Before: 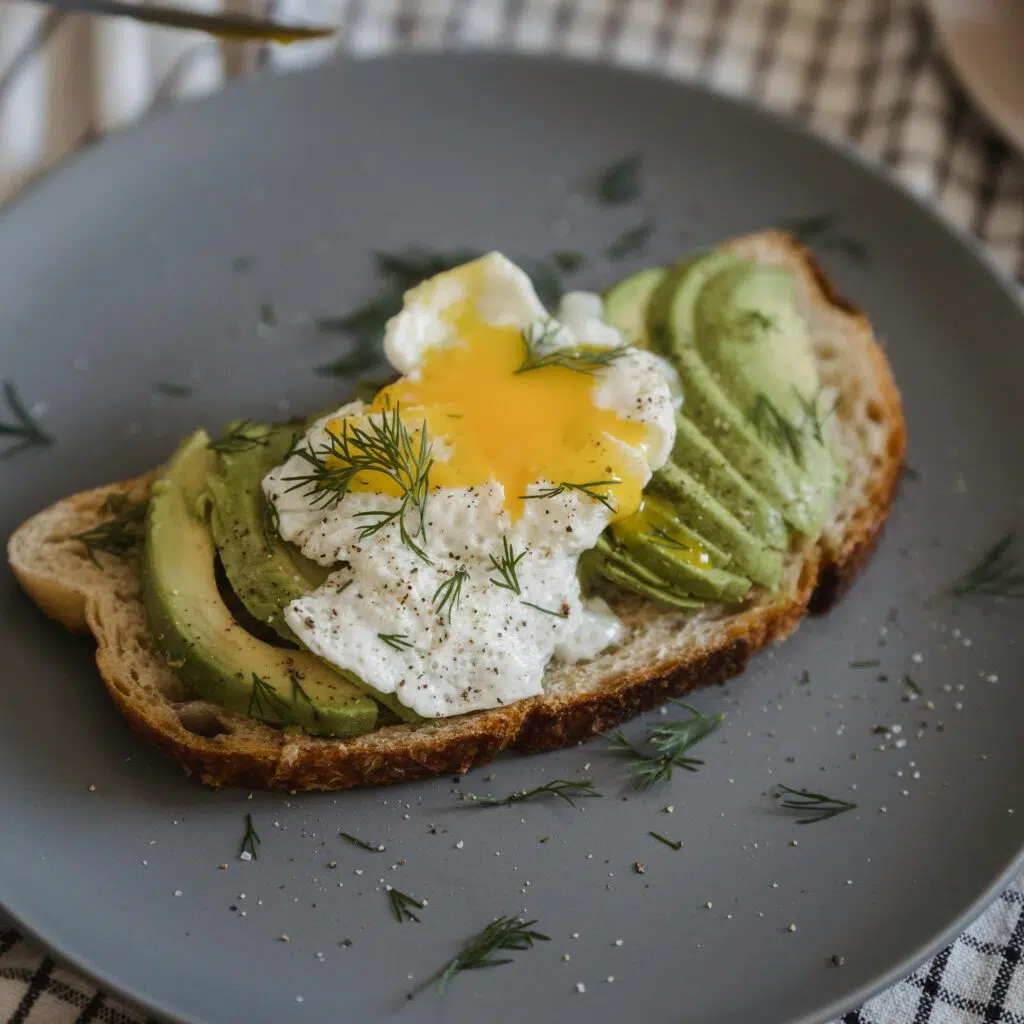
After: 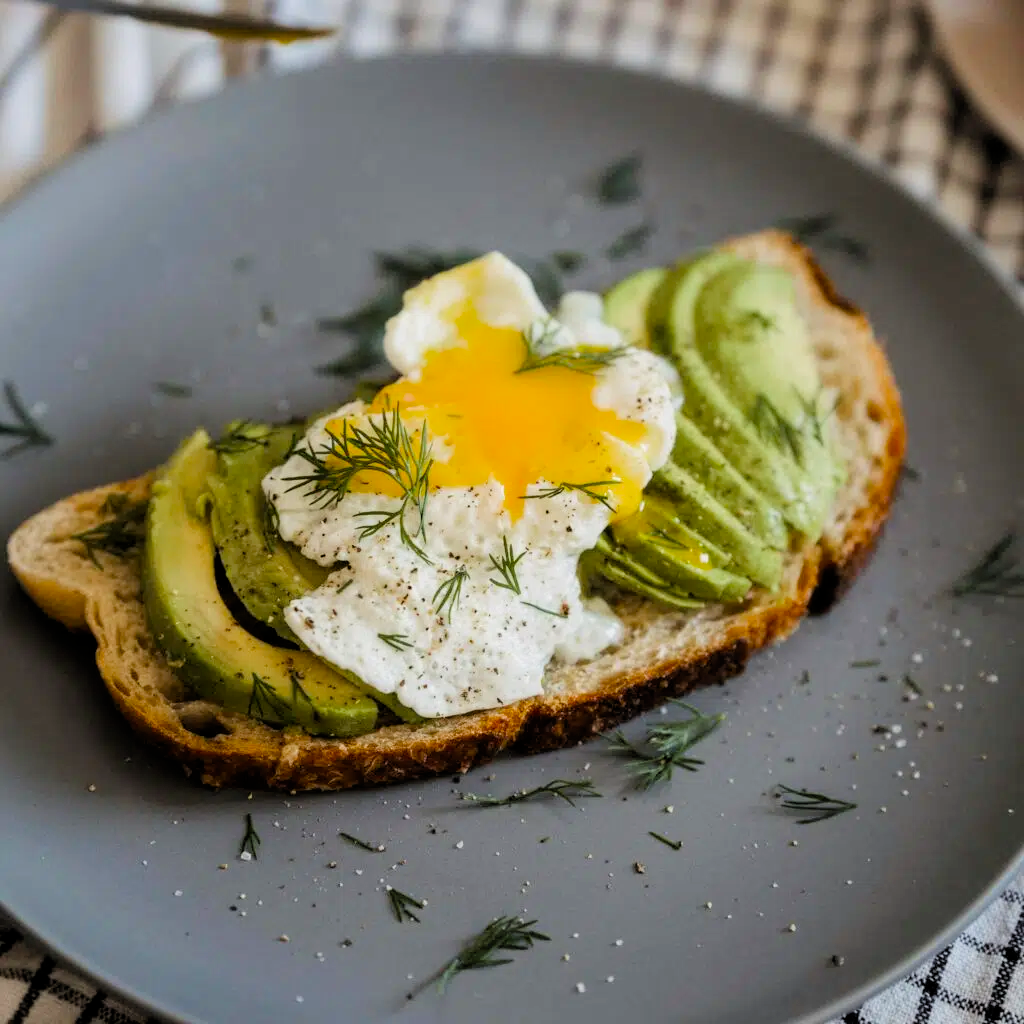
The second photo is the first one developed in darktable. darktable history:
filmic rgb: black relative exposure -7.72 EV, white relative exposure 4.44 EV, target black luminance 0%, hardness 3.76, latitude 50.55%, contrast 1.078, highlights saturation mix 8.99%, shadows ↔ highlights balance -0.227%, color science v4 (2020), iterations of high-quality reconstruction 10, contrast in shadows soft, contrast in highlights soft
exposure: black level correction 0, exposure 0.498 EV, compensate highlight preservation false
